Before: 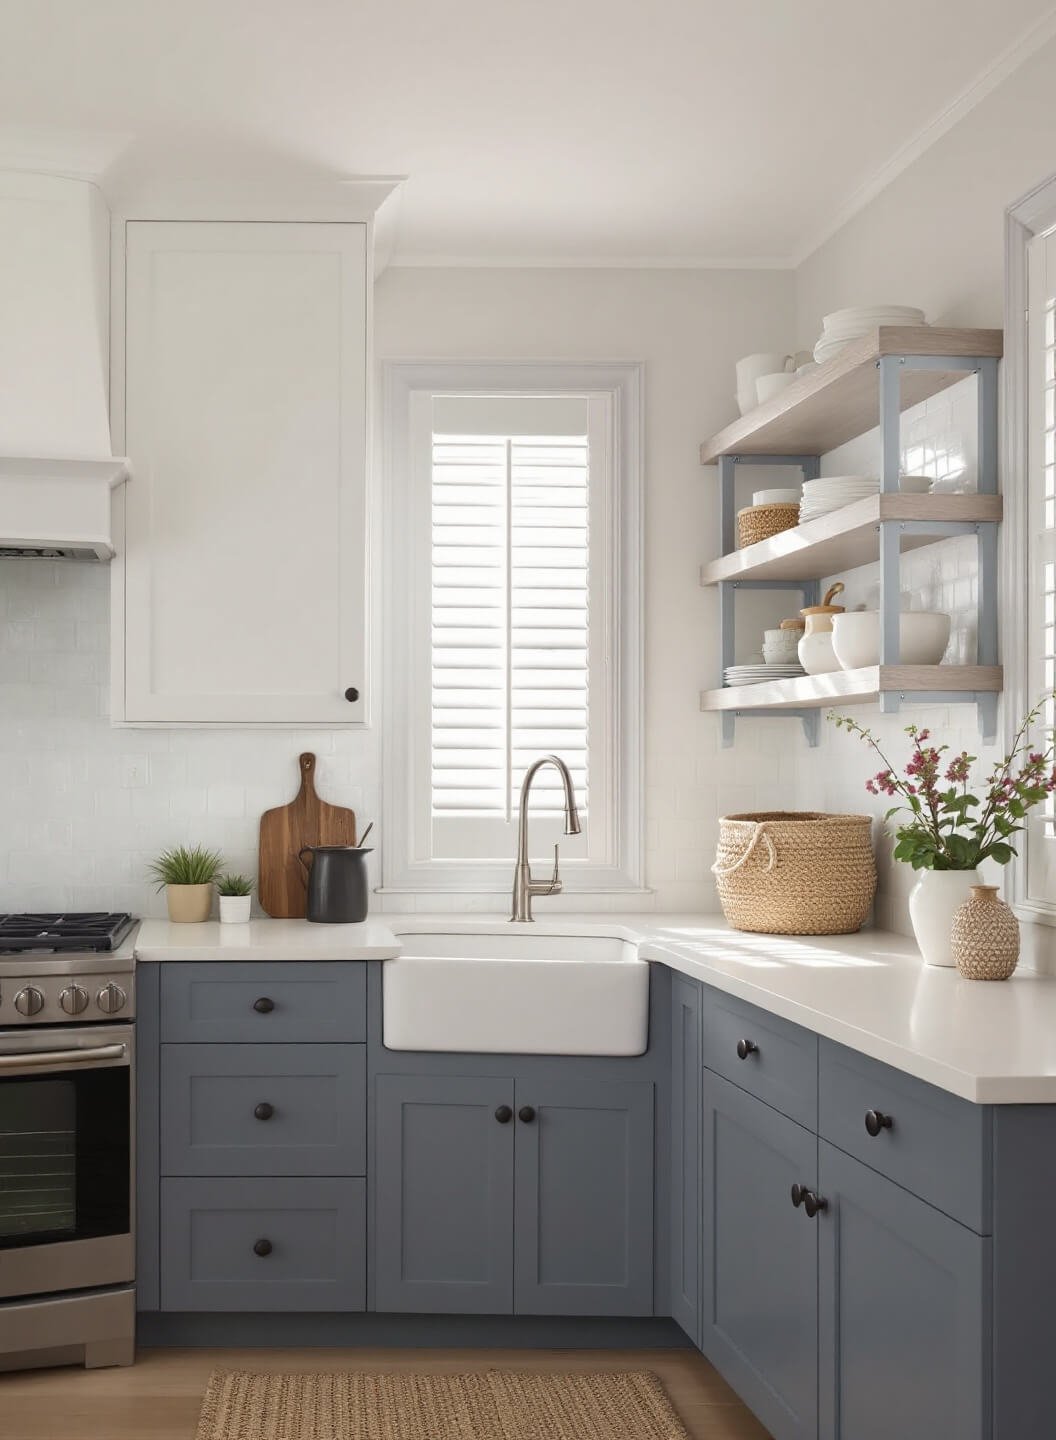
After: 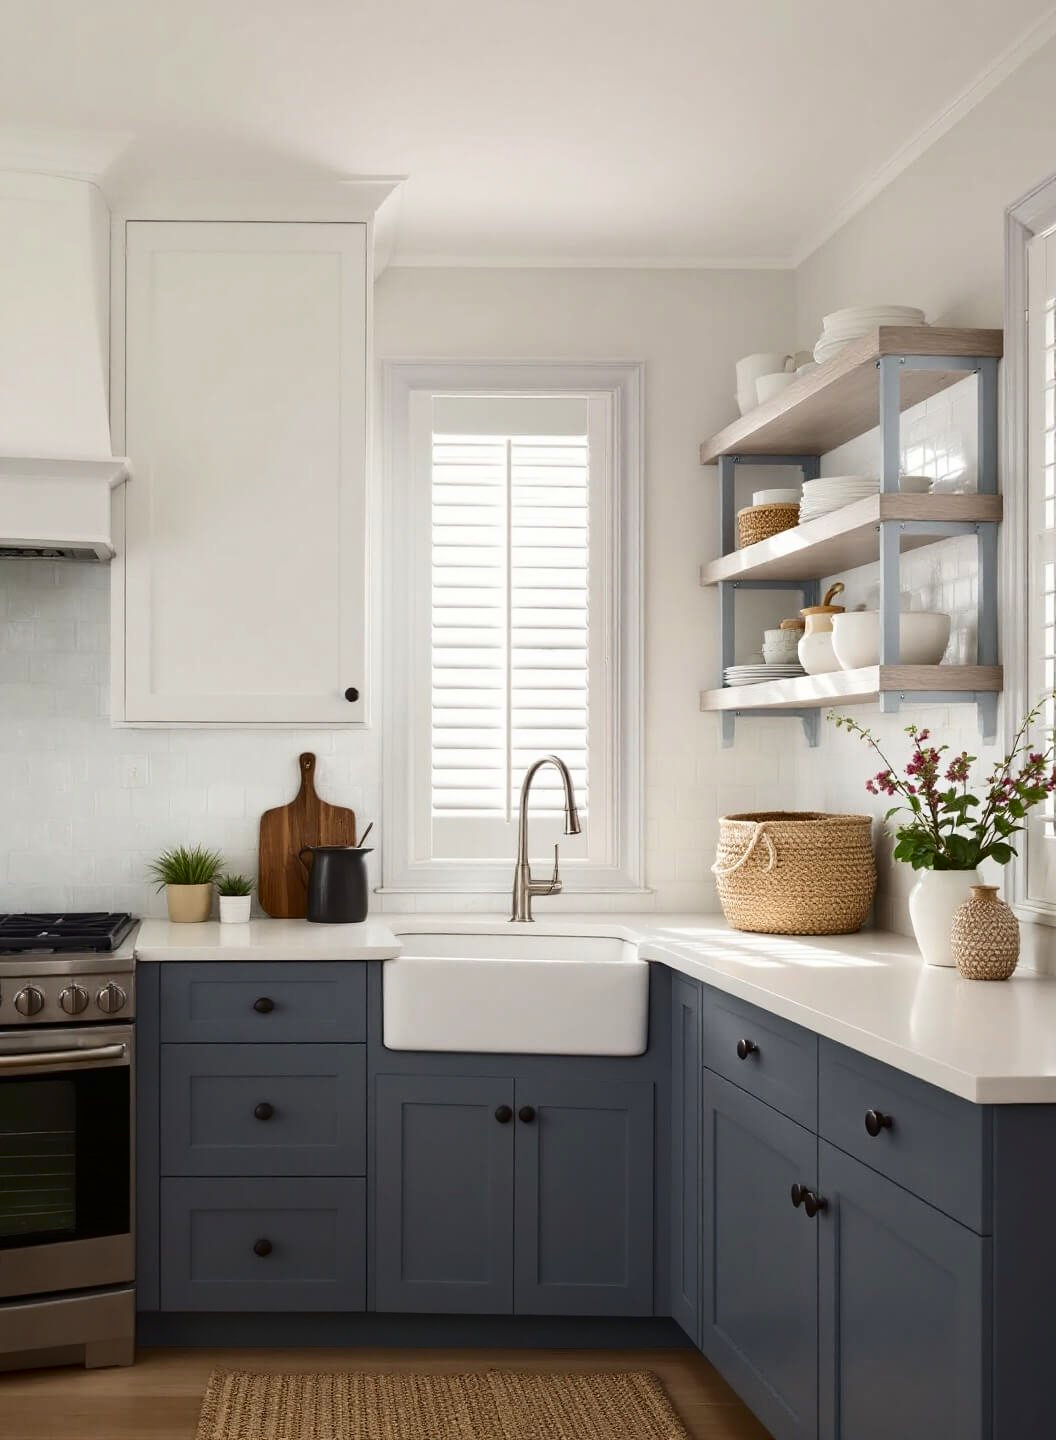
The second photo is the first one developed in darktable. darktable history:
contrast brightness saturation: contrast 0.188, brightness -0.114, saturation 0.211
